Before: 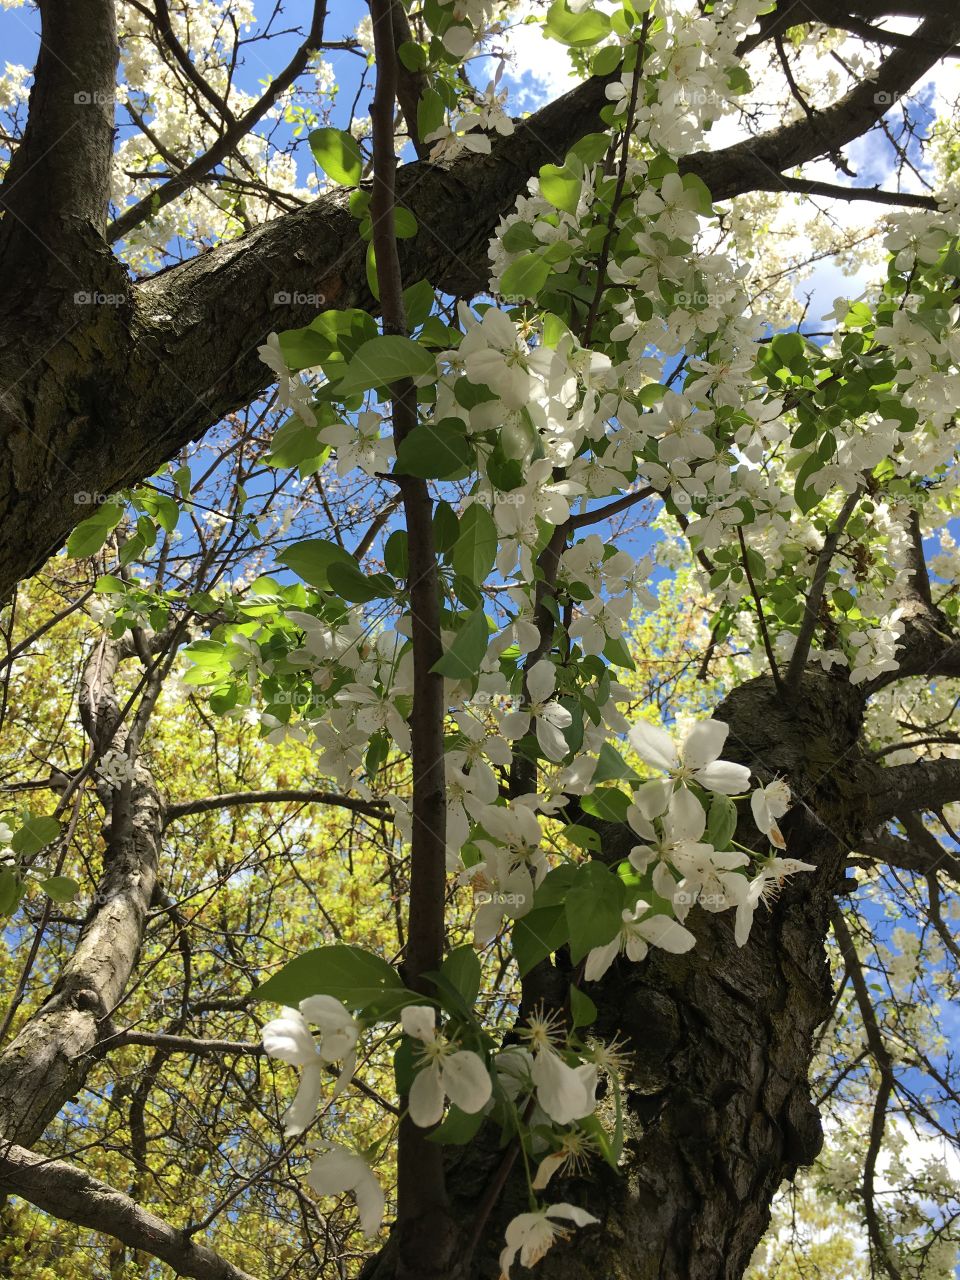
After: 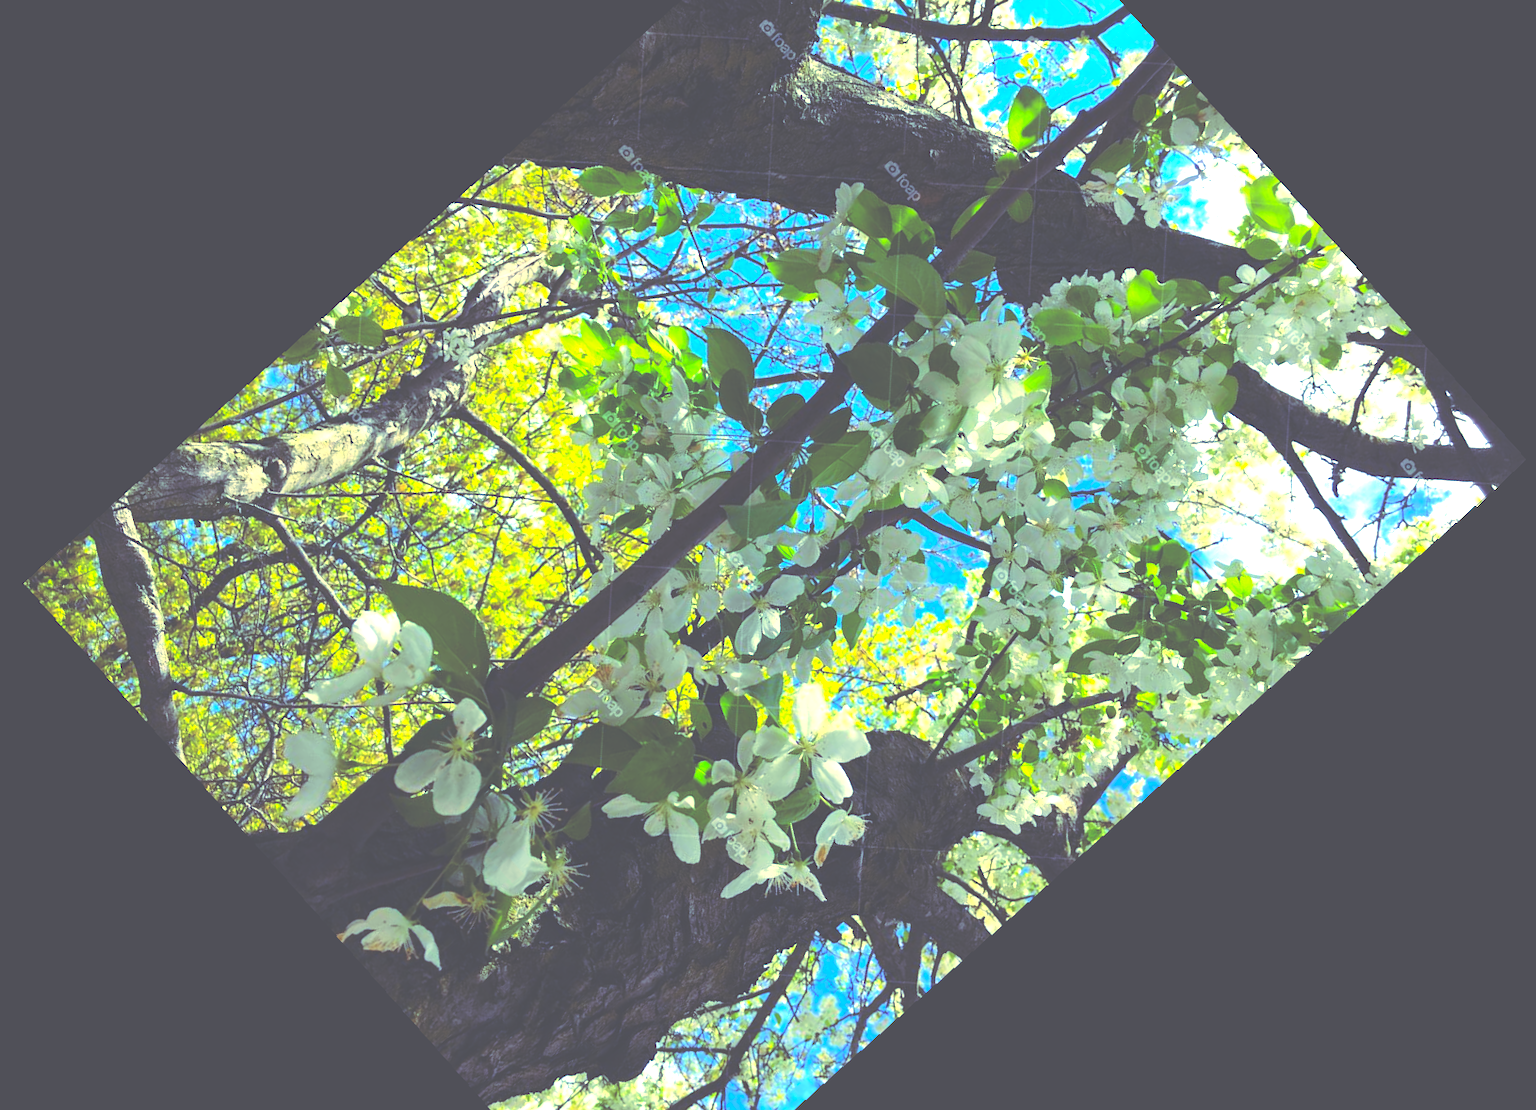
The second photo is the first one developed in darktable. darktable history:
rgb curve: curves: ch0 [(0, 0.186) (0.314, 0.284) (0.576, 0.466) (0.805, 0.691) (0.936, 0.886)]; ch1 [(0, 0.186) (0.314, 0.284) (0.581, 0.534) (0.771, 0.746) (0.936, 0.958)]; ch2 [(0, 0.216) (0.275, 0.39) (1, 1)], mode RGB, independent channels, compensate middle gray true, preserve colors none
crop and rotate: angle -46.26°, top 16.234%, right 0.912%, bottom 11.704%
exposure: black level correction 0.001, exposure 0.5 EV, compensate exposure bias true, compensate highlight preservation false
tone equalizer: -8 EV -0.417 EV, -7 EV -0.389 EV, -6 EV -0.333 EV, -5 EV -0.222 EV, -3 EV 0.222 EV, -2 EV 0.333 EV, -1 EV 0.389 EV, +0 EV 0.417 EV, edges refinement/feathering 500, mask exposure compensation -1.57 EV, preserve details no
color balance rgb: linear chroma grading › global chroma 15%, perceptual saturation grading › global saturation 30%
contrast brightness saturation: brightness 0.28
rotate and perspective: rotation 2.17°, automatic cropping off
